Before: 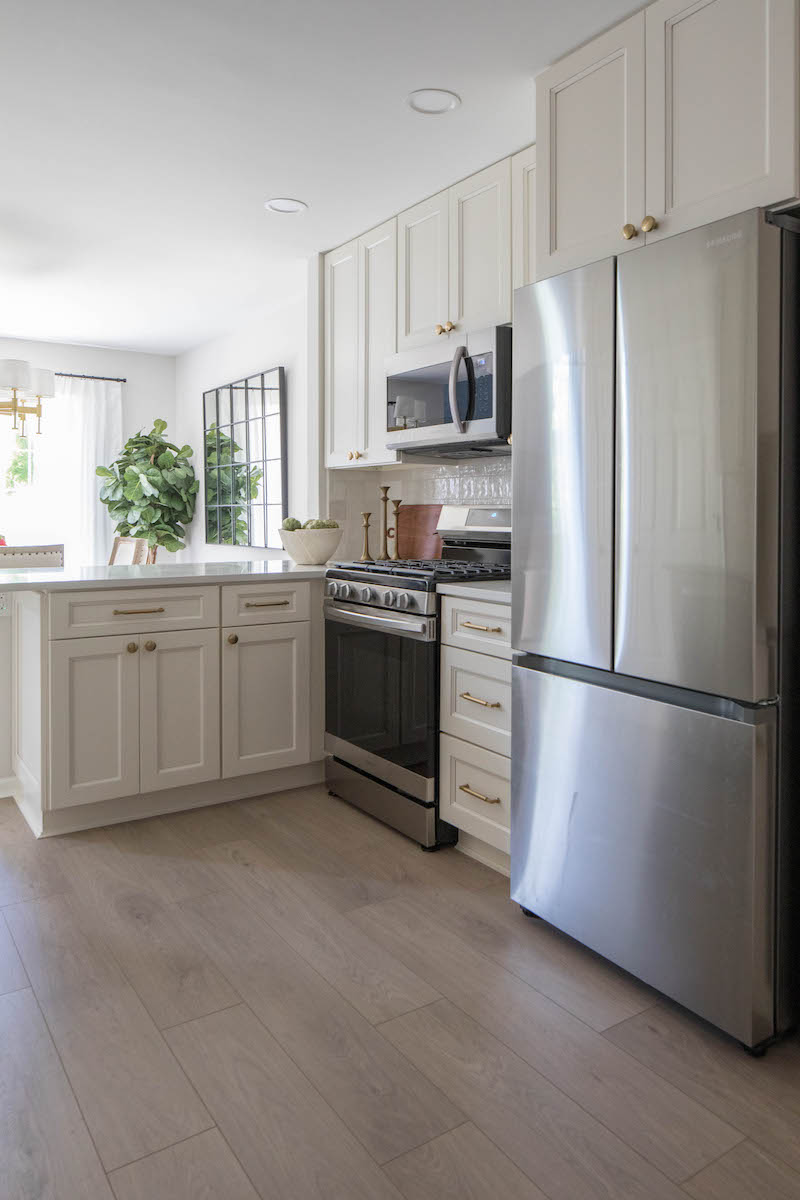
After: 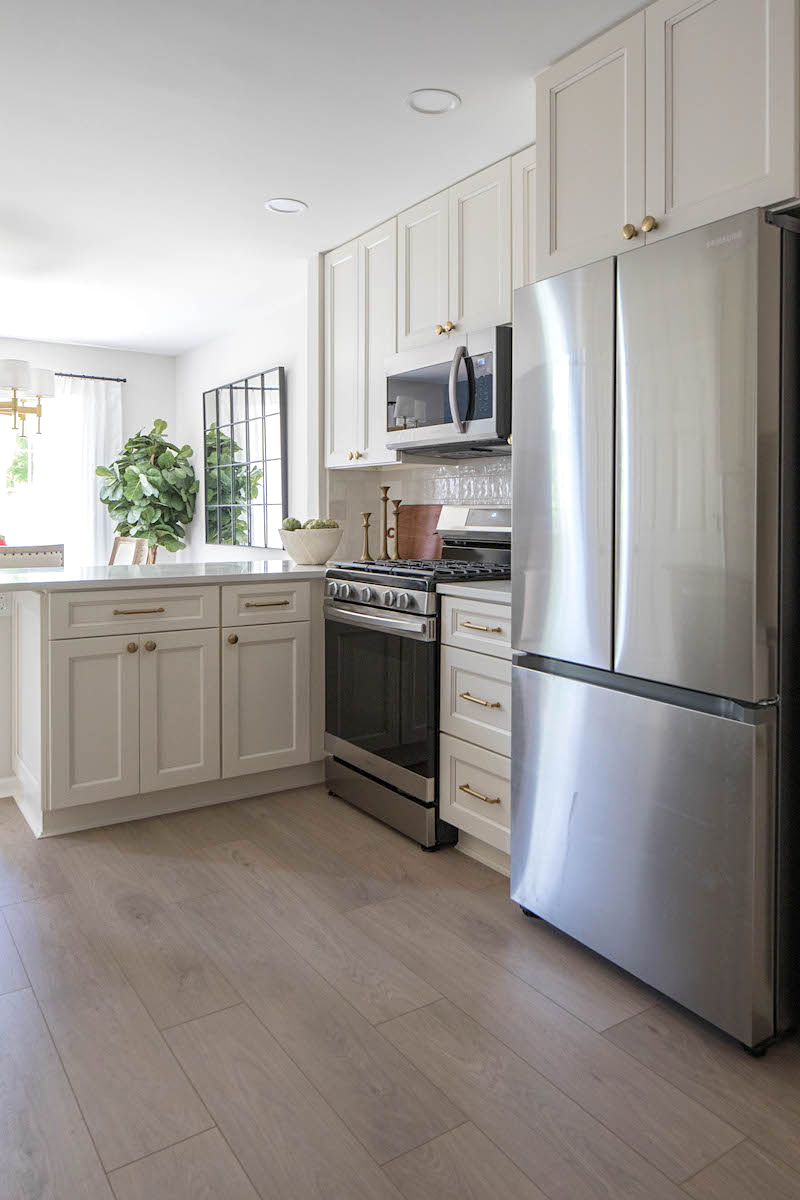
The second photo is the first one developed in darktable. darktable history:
sharpen: amount 0.2
exposure: exposure 0.127 EV, compensate highlight preservation false
